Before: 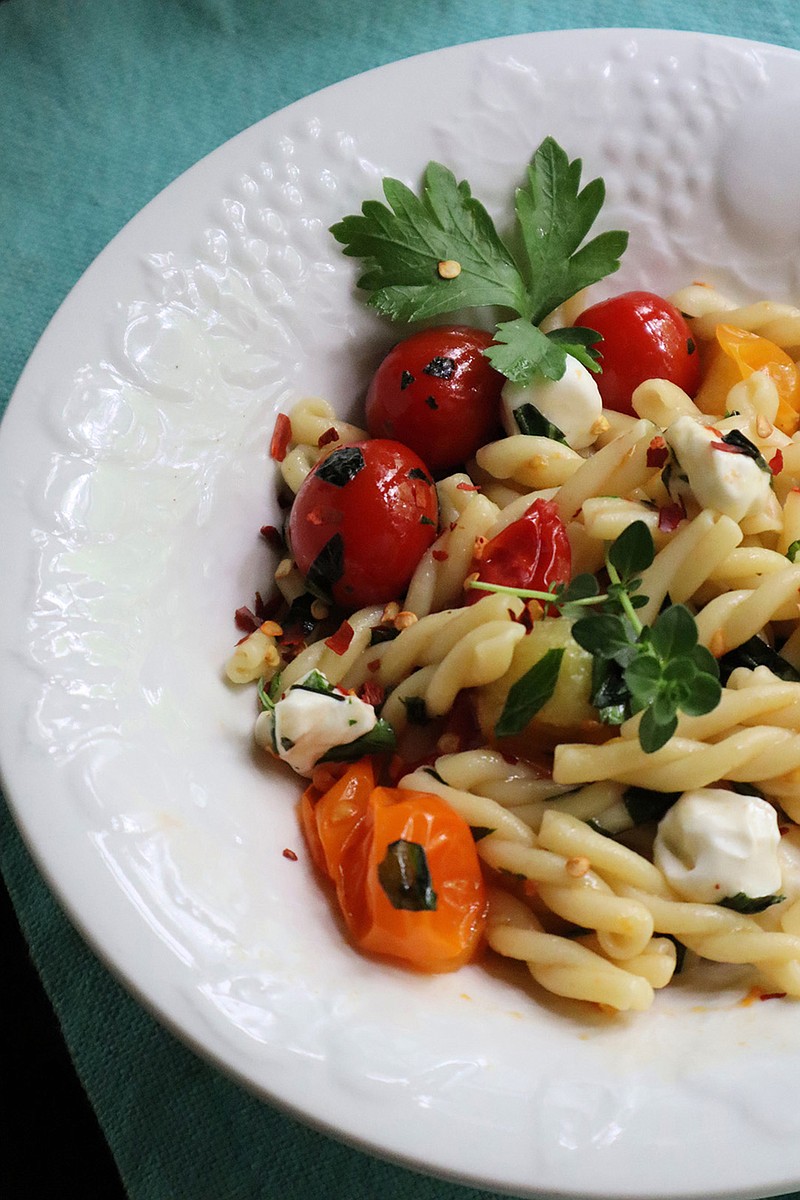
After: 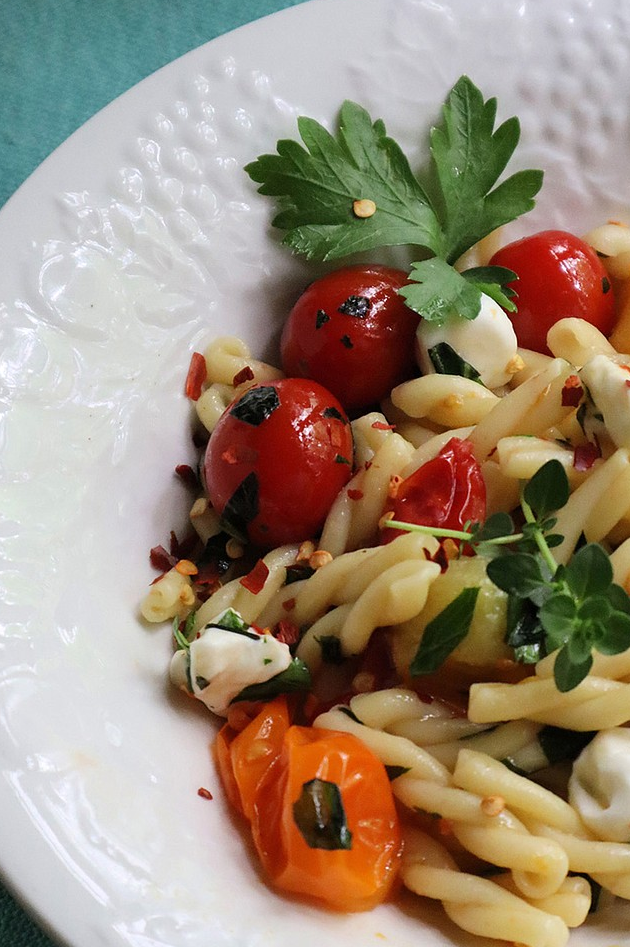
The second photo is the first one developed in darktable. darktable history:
crop and rotate: left 10.722%, top 5.084%, right 10.412%, bottom 15.969%
